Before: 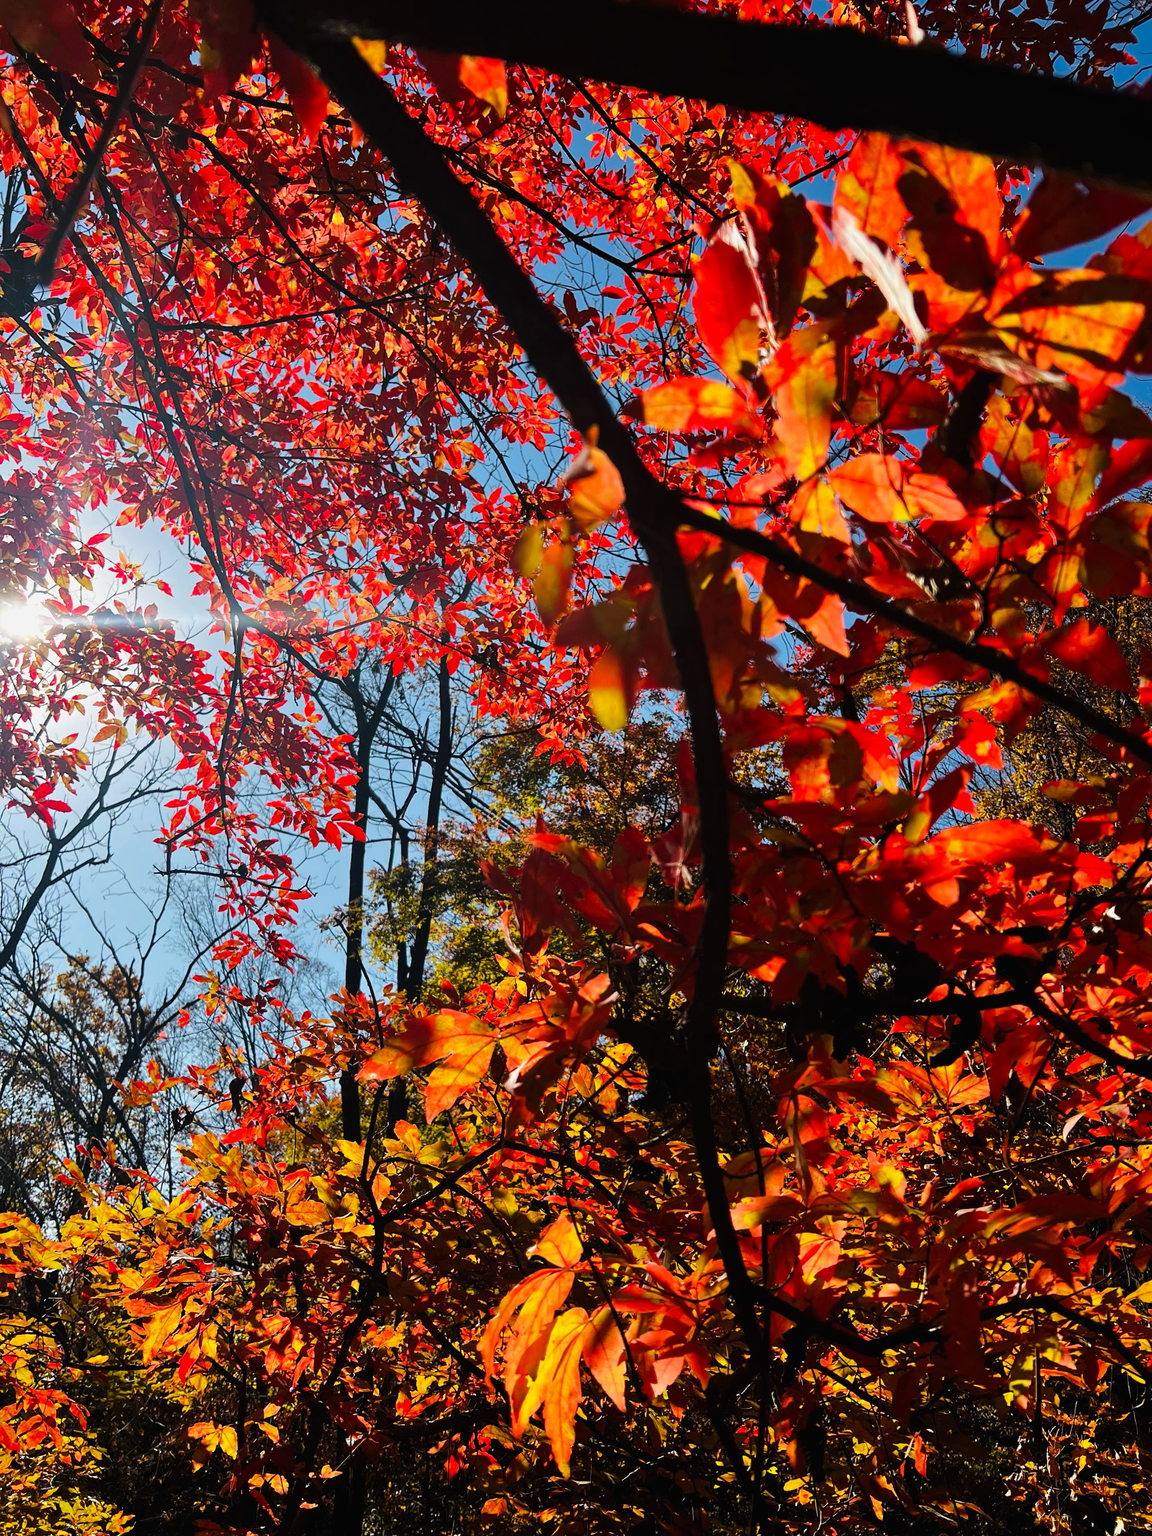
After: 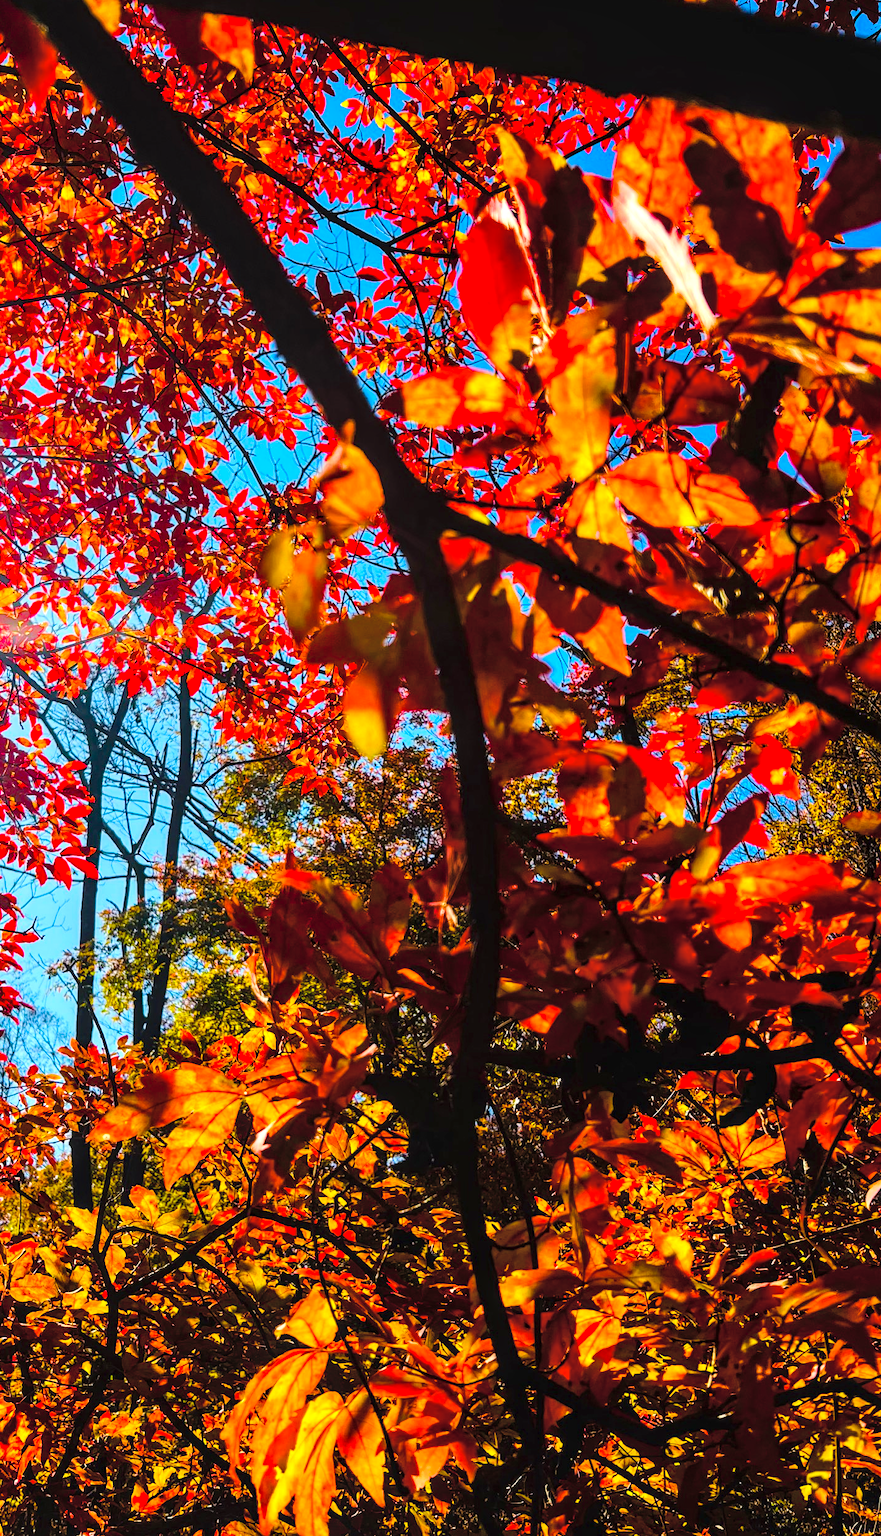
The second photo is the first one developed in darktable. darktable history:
tone curve: curves: ch0 [(0, 0.008) (0.083, 0.073) (0.28, 0.286) (0.528, 0.559) (0.961, 0.966) (1, 1)], color space Lab, linked channels, preserve colors none
crop and rotate: left 24.034%, top 2.838%, right 6.406%, bottom 6.299%
color balance rgb: linear chroma grading › shadows 10%, linear chroma grading › highlights 10%, linear chroma grading › global chroma 15%, linear chroma grading › mid-tones 15%, perceptual saturation grading › global saturation 40%, perceptual saturation grading › highlights -25%, perceptual saturation grading › mid-tones 35%, perceptual saturation grading › shadows 35%, perceptual brilliance grading › global brilliance 11.29%, global vibrance 11.29%
local contrast: on, module defaults
contrast brightness saturation: brightness 0.13
